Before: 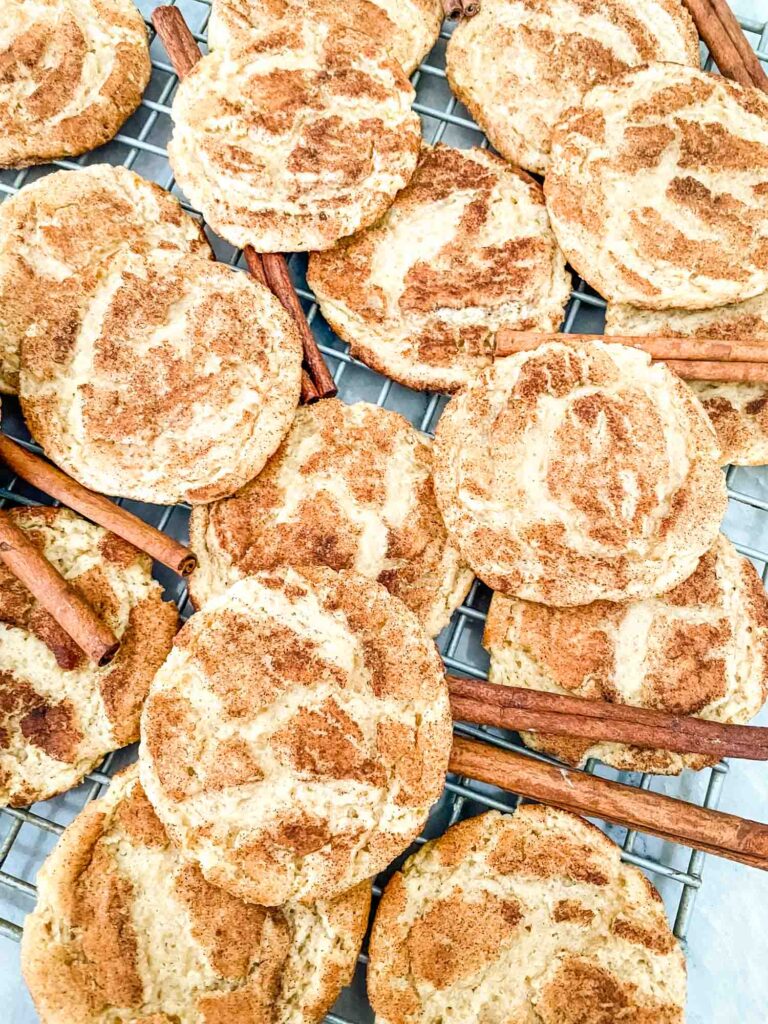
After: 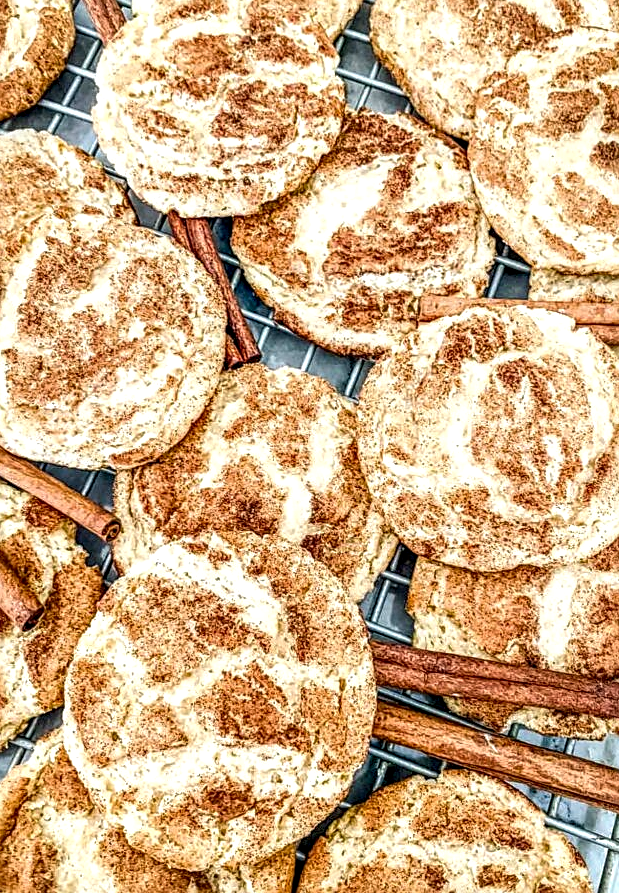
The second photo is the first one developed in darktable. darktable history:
sharpen: on, module defaults
local contrast: highlights 9%, shadows 40%, detail 183%, midtone range 0.472
crop: left 10.006%, top 3.482%, right 9.299%, bottom 9.302%
